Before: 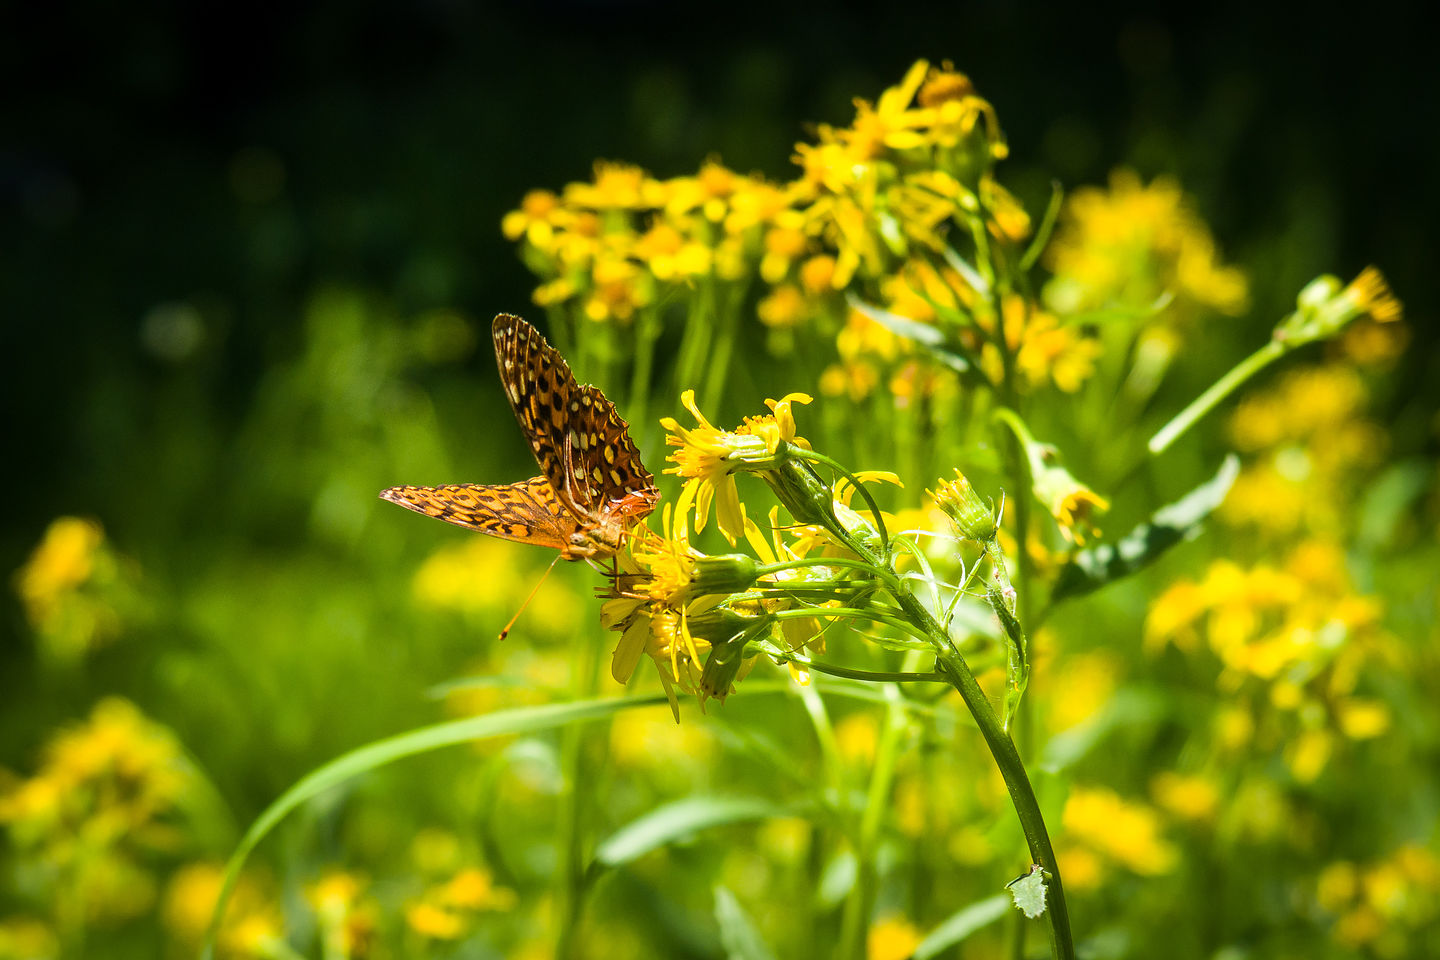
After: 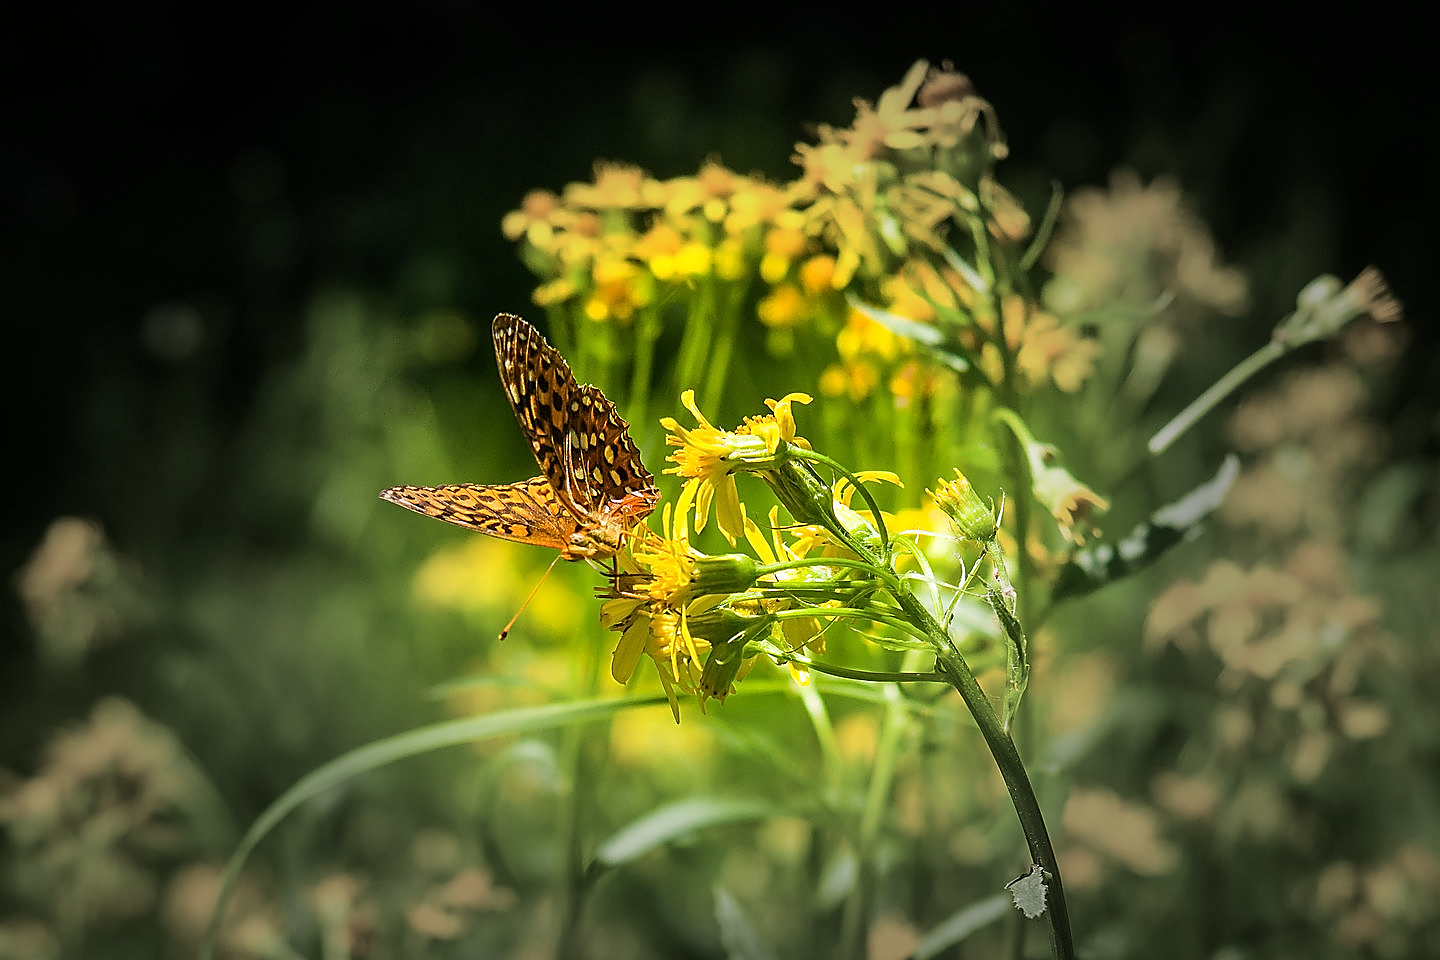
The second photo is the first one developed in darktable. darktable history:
sharpen: radius 1.4, amount 1.25, threshold 0.7
vignetting: fall-off start 31.28%, fall-off radius 34.64%, brightness -0.575
